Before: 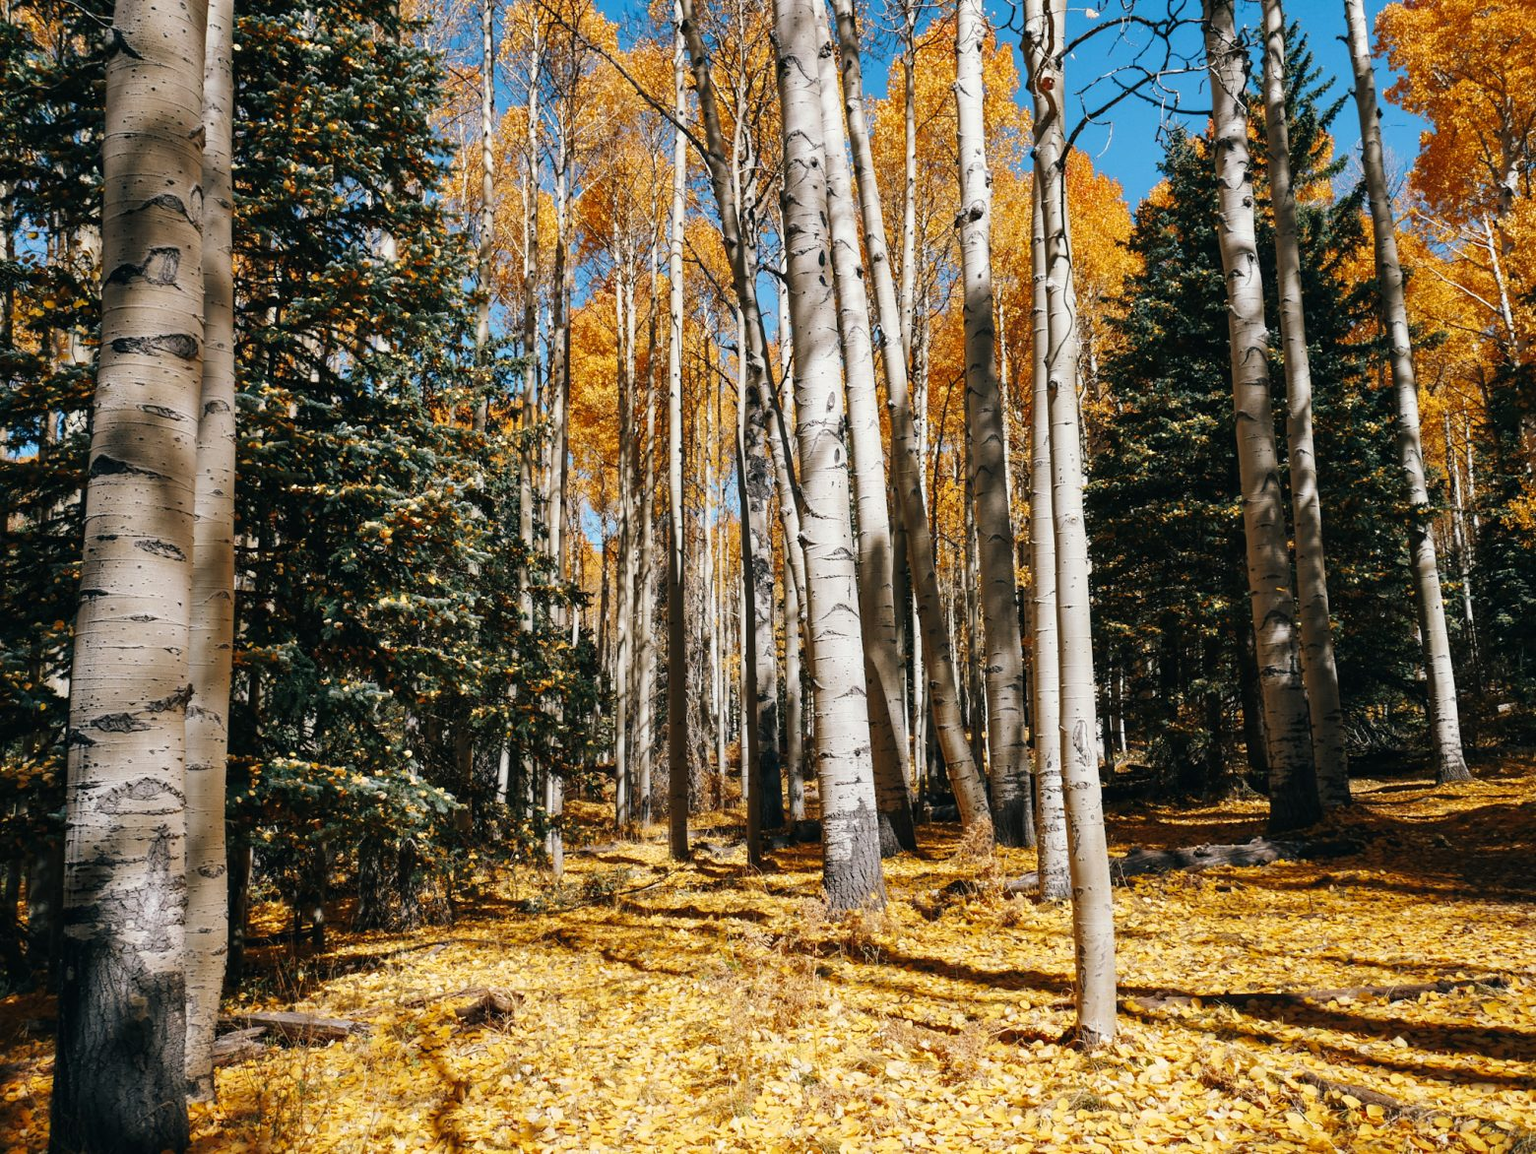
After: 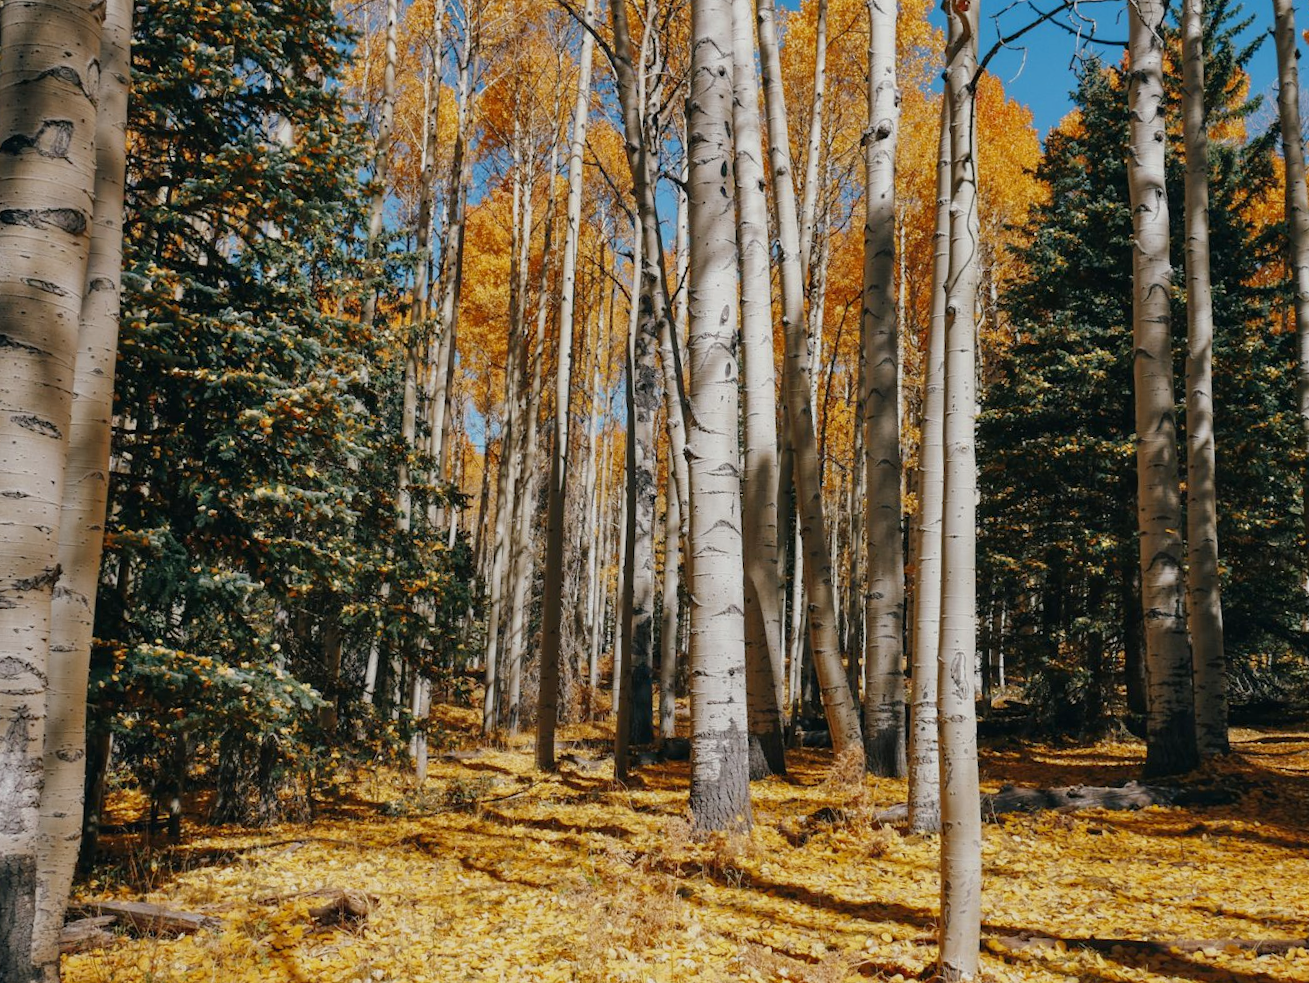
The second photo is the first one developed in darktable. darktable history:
crop and rotate: angle -3.27°, left 5.211%, top 5.211%, right 4.607%, bottom 4.607%
tone equalizer: -8 EV 0.25 EV, -7 EV 0.417 EV, -6 EV 0.417 EV, -5 EV 0.25 EV, -3 EV -0.25 EV, -2 EV -0.417 EV, -1 EV -0.417 EV, +0 EV -0.25 EV, edges refinement/feathering 500, mask exposure compensation -1.57 EV, preserve details guided filter
